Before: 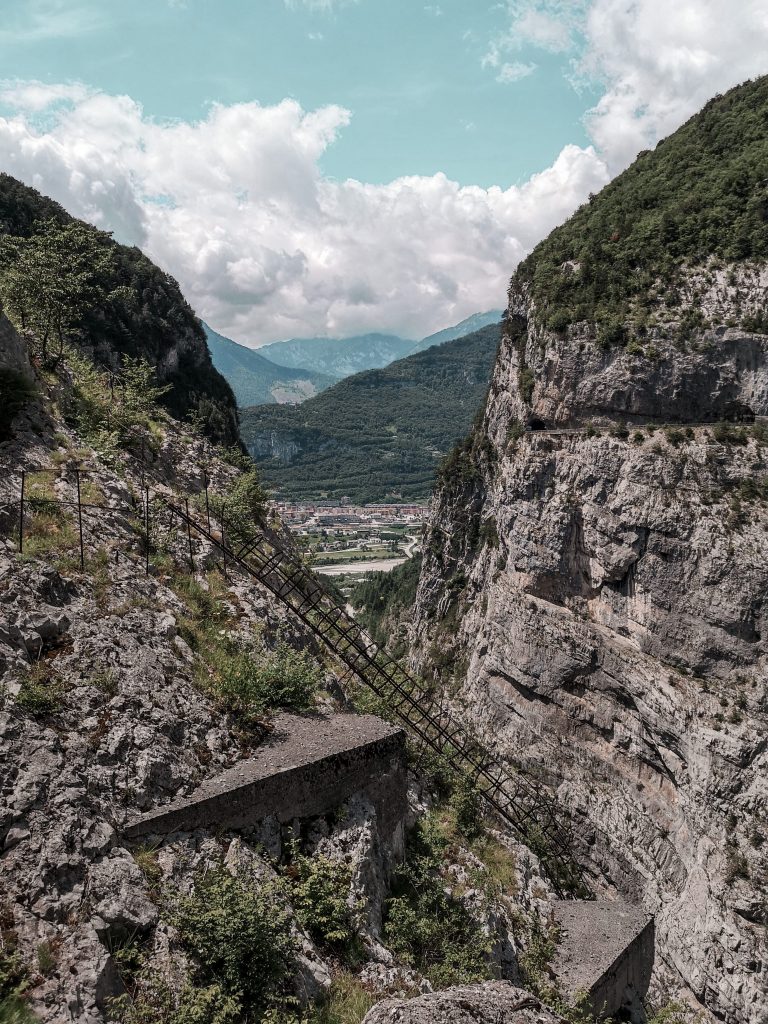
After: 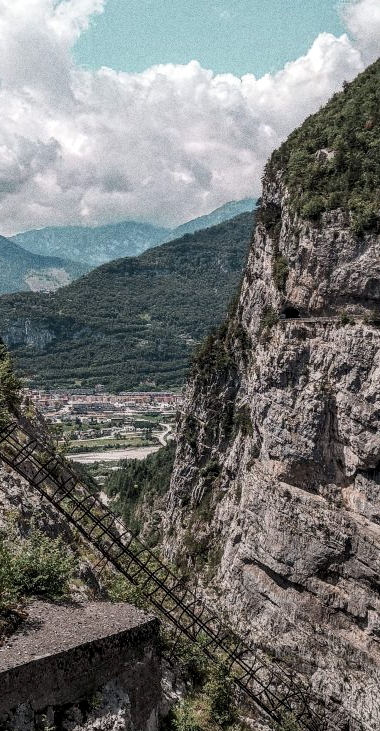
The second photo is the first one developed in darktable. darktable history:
crop: left 32.075%, top 10.976%, right 18.355%, bottom 17.596%
grain: coarseness 11.82 ISO, strength 36.67%, mid-tones bias 74.17%
local contrast: on, module defaults
